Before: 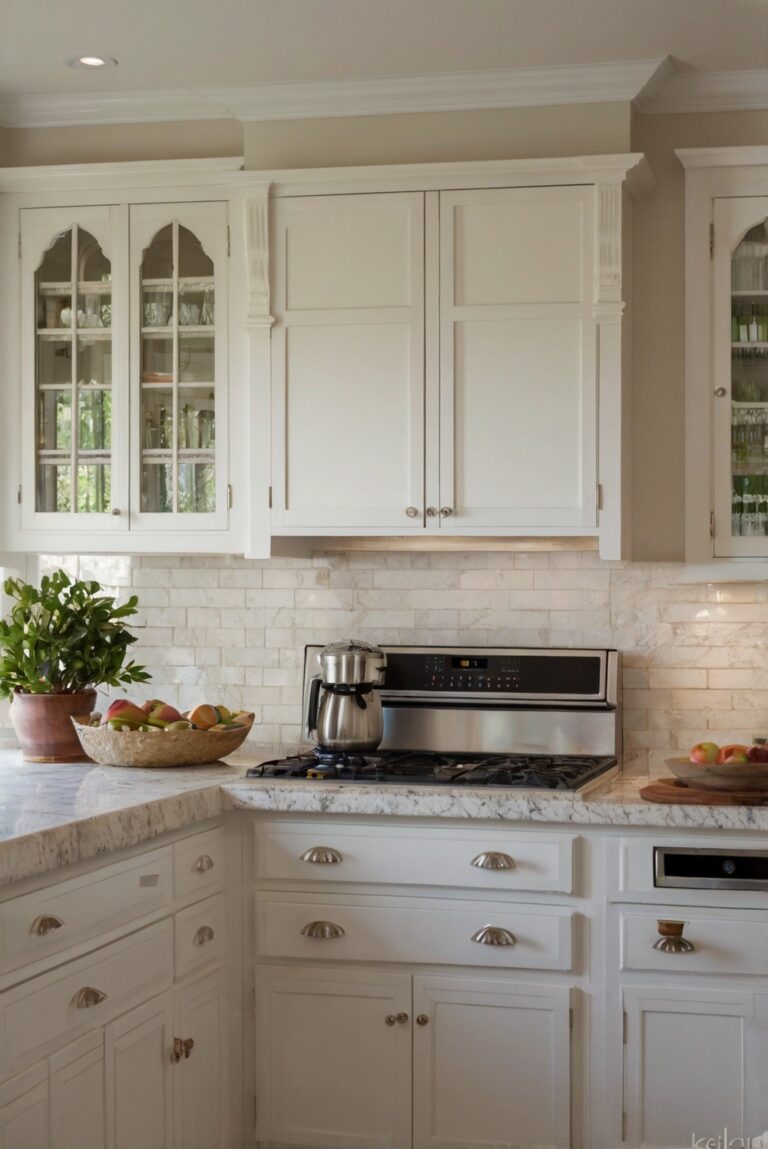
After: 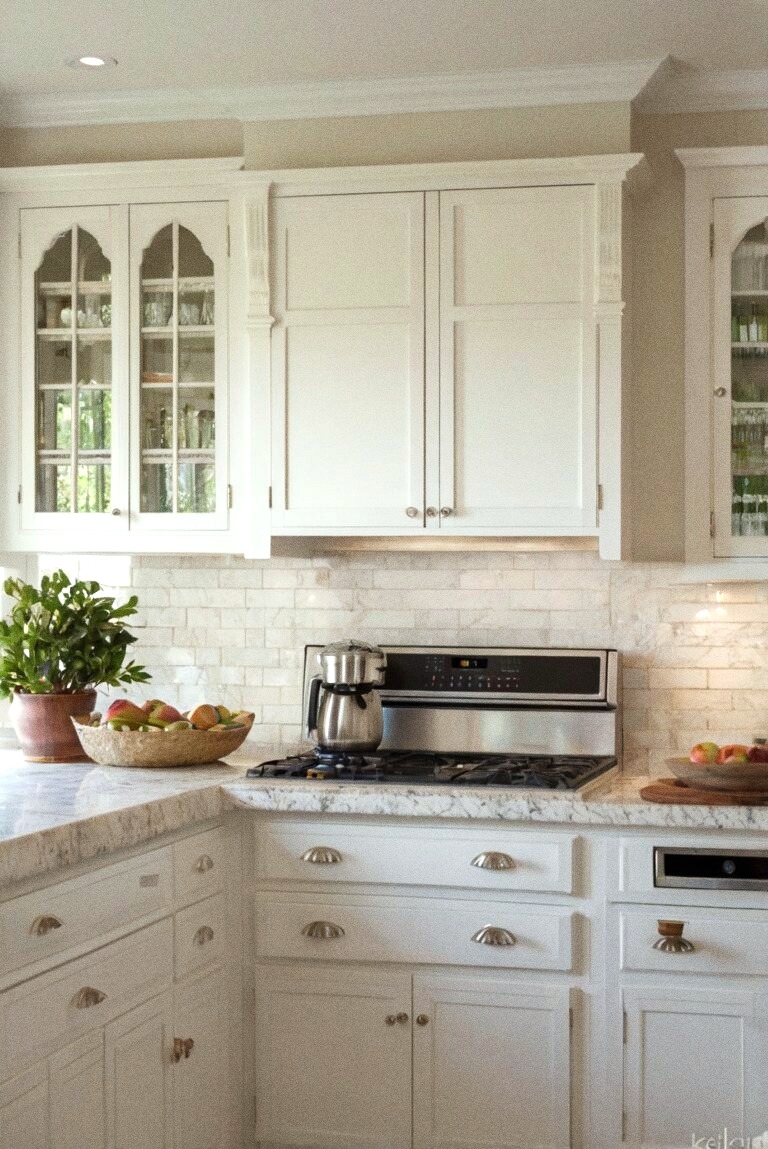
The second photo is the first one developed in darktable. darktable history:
grain: coarseness 0.09 ISO
white balance: red 0.978, blue 0.999
exposure: exposure 0.6 EV, compensate highlight preservation false
